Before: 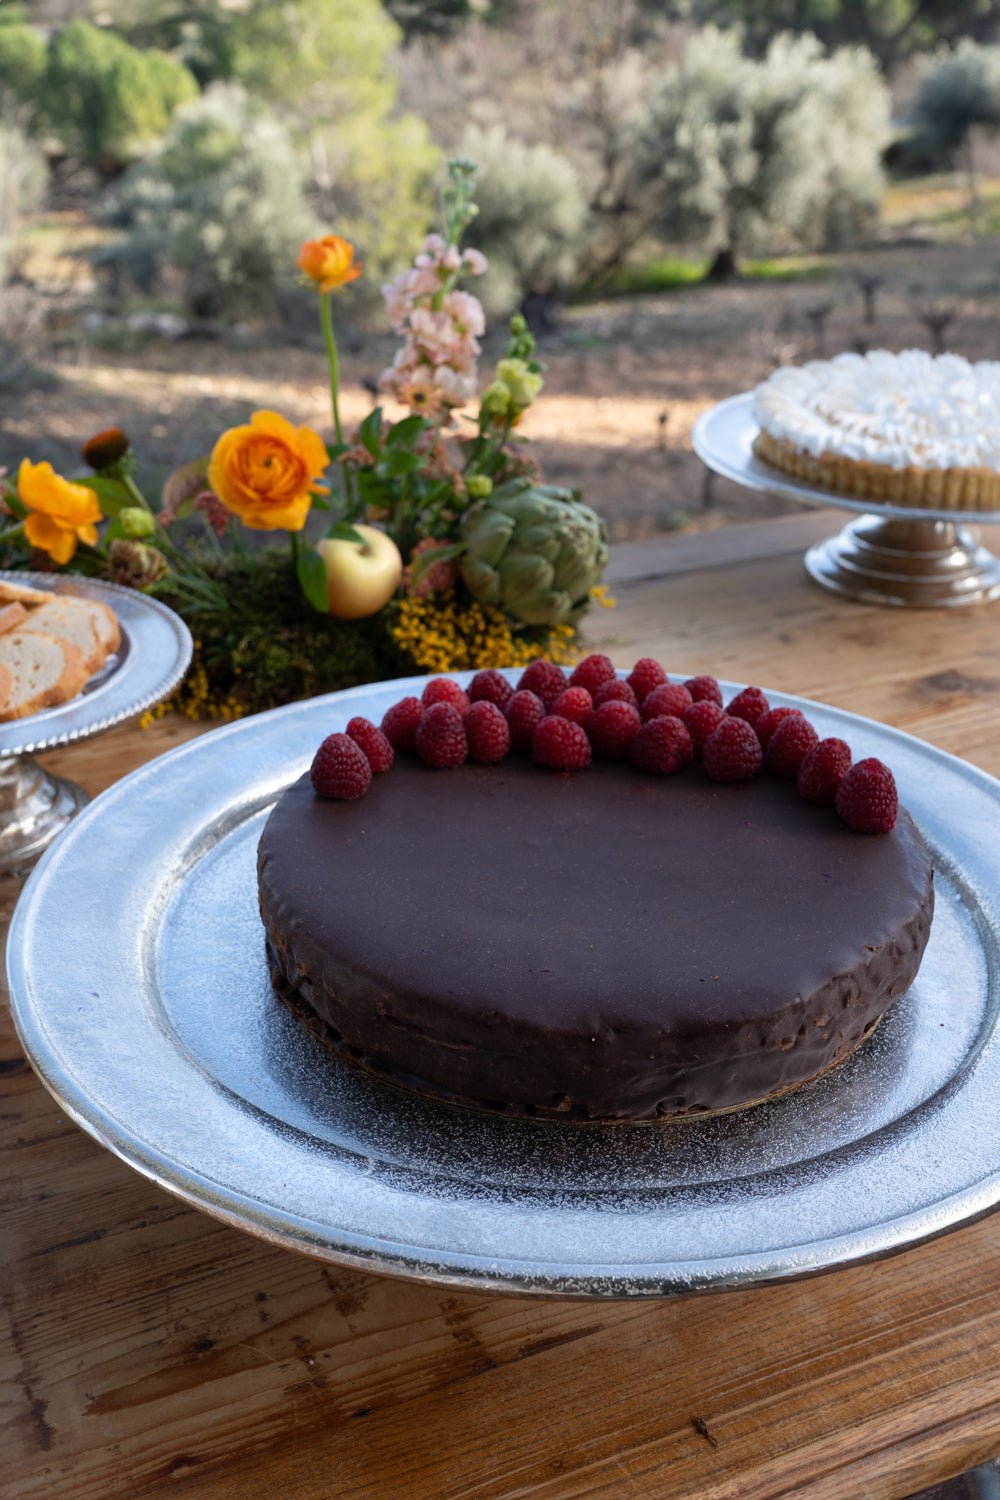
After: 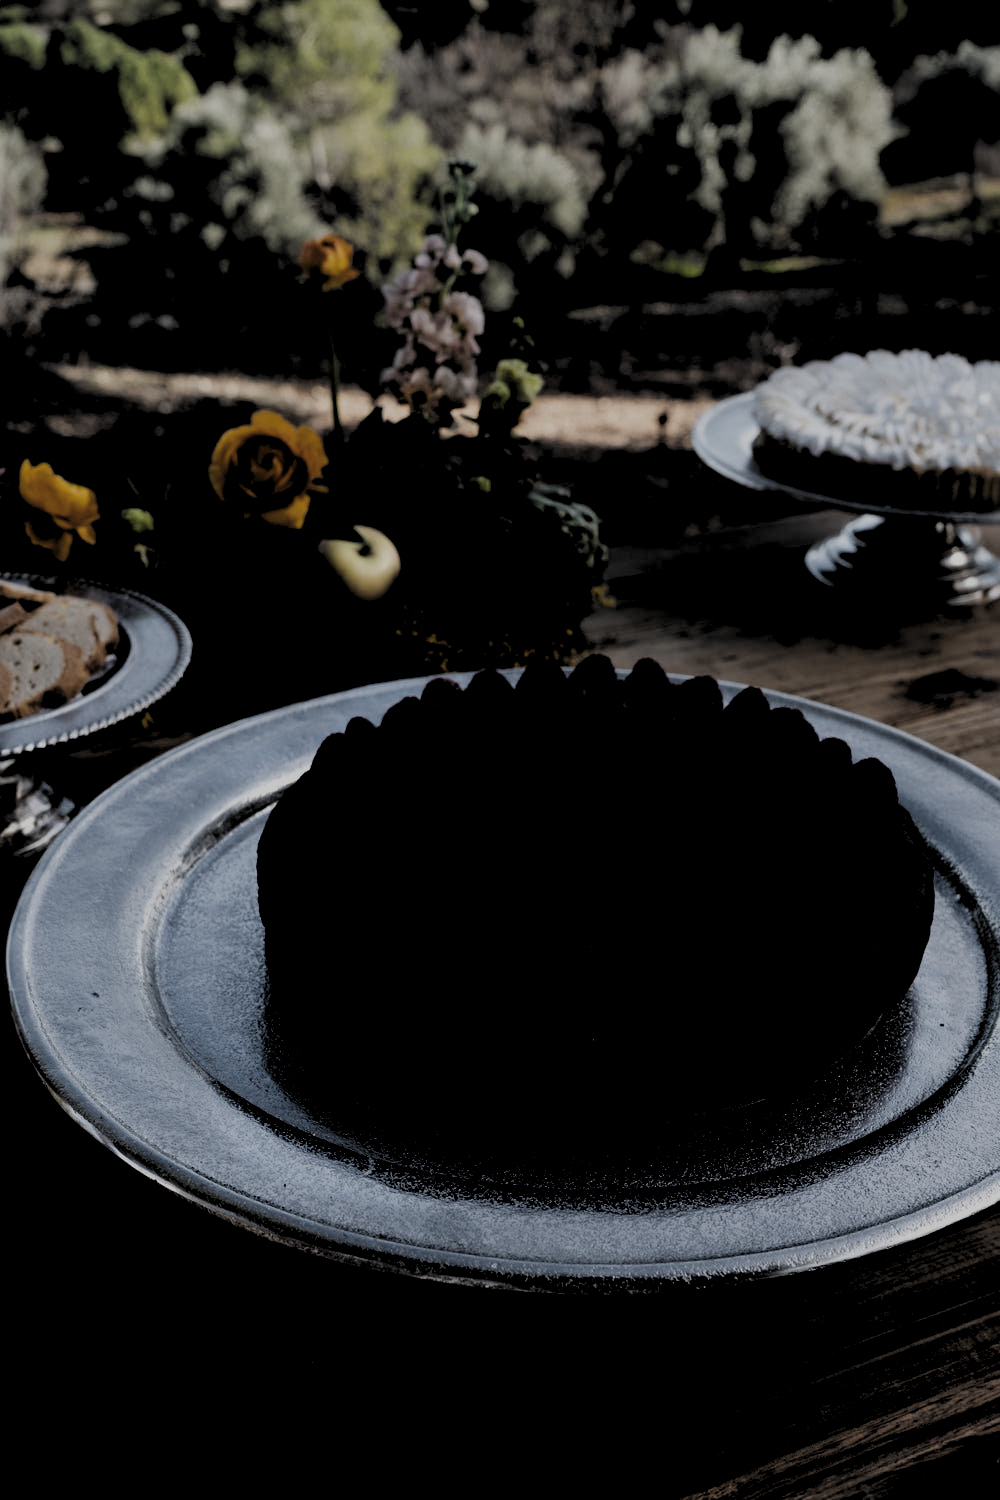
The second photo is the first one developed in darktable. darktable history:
levels: levels [0.514, 0.759, 1]
filmic rgb: black relative exposure -5 EV, hardness 2.88, contrast 1.3, highlights saturation mix -30%
